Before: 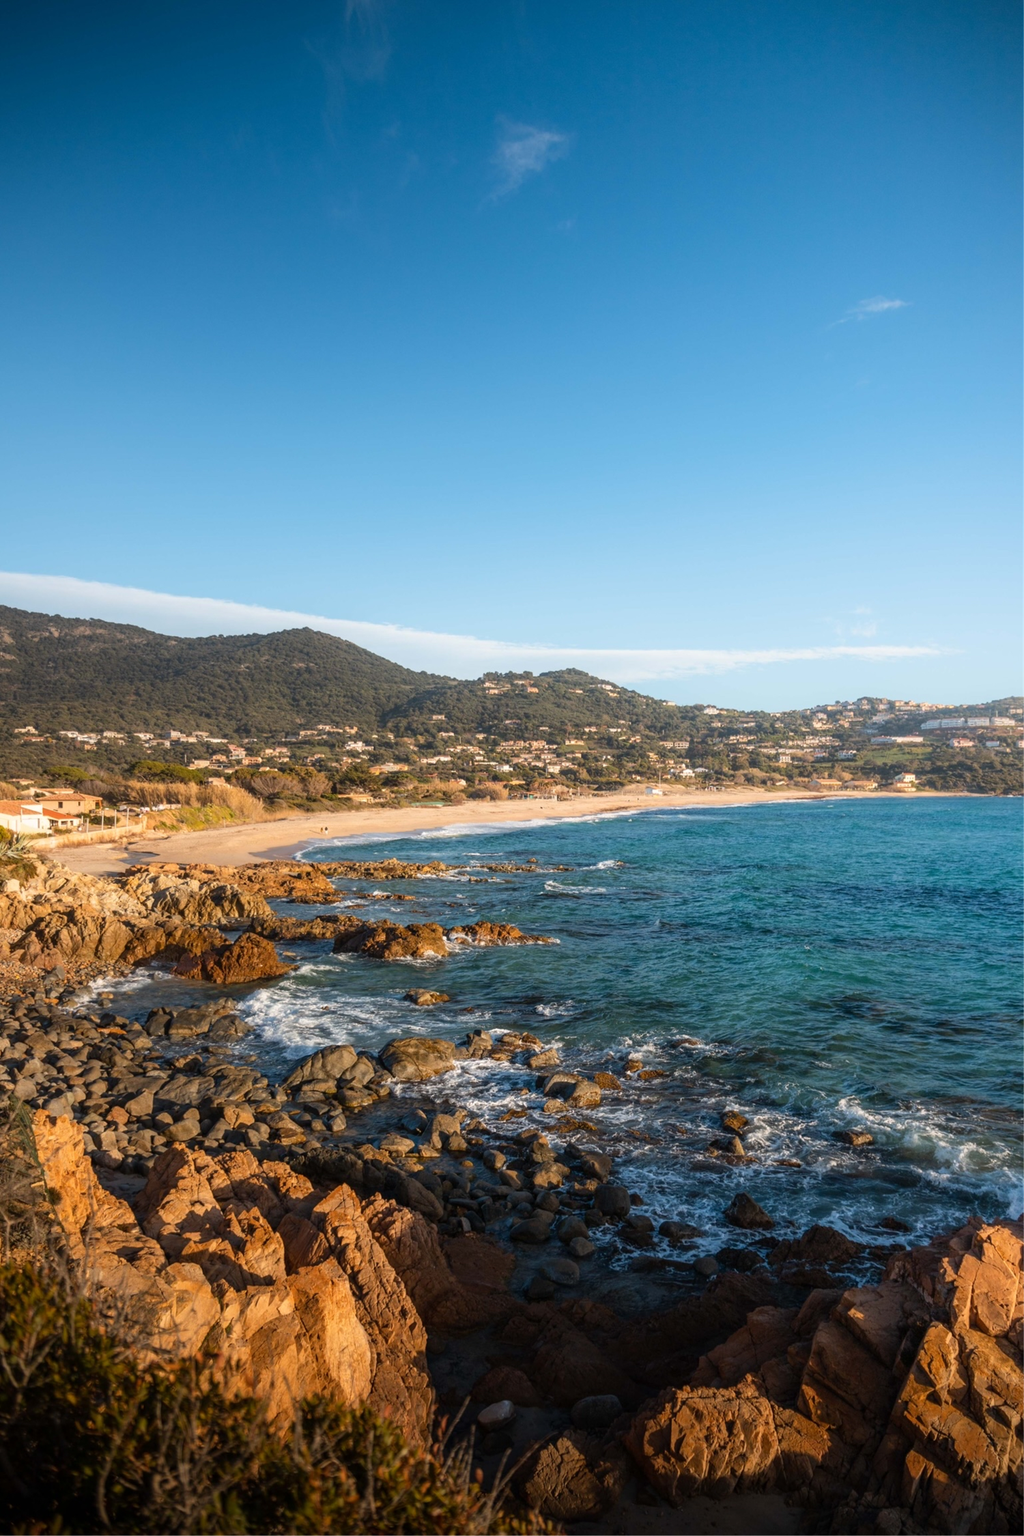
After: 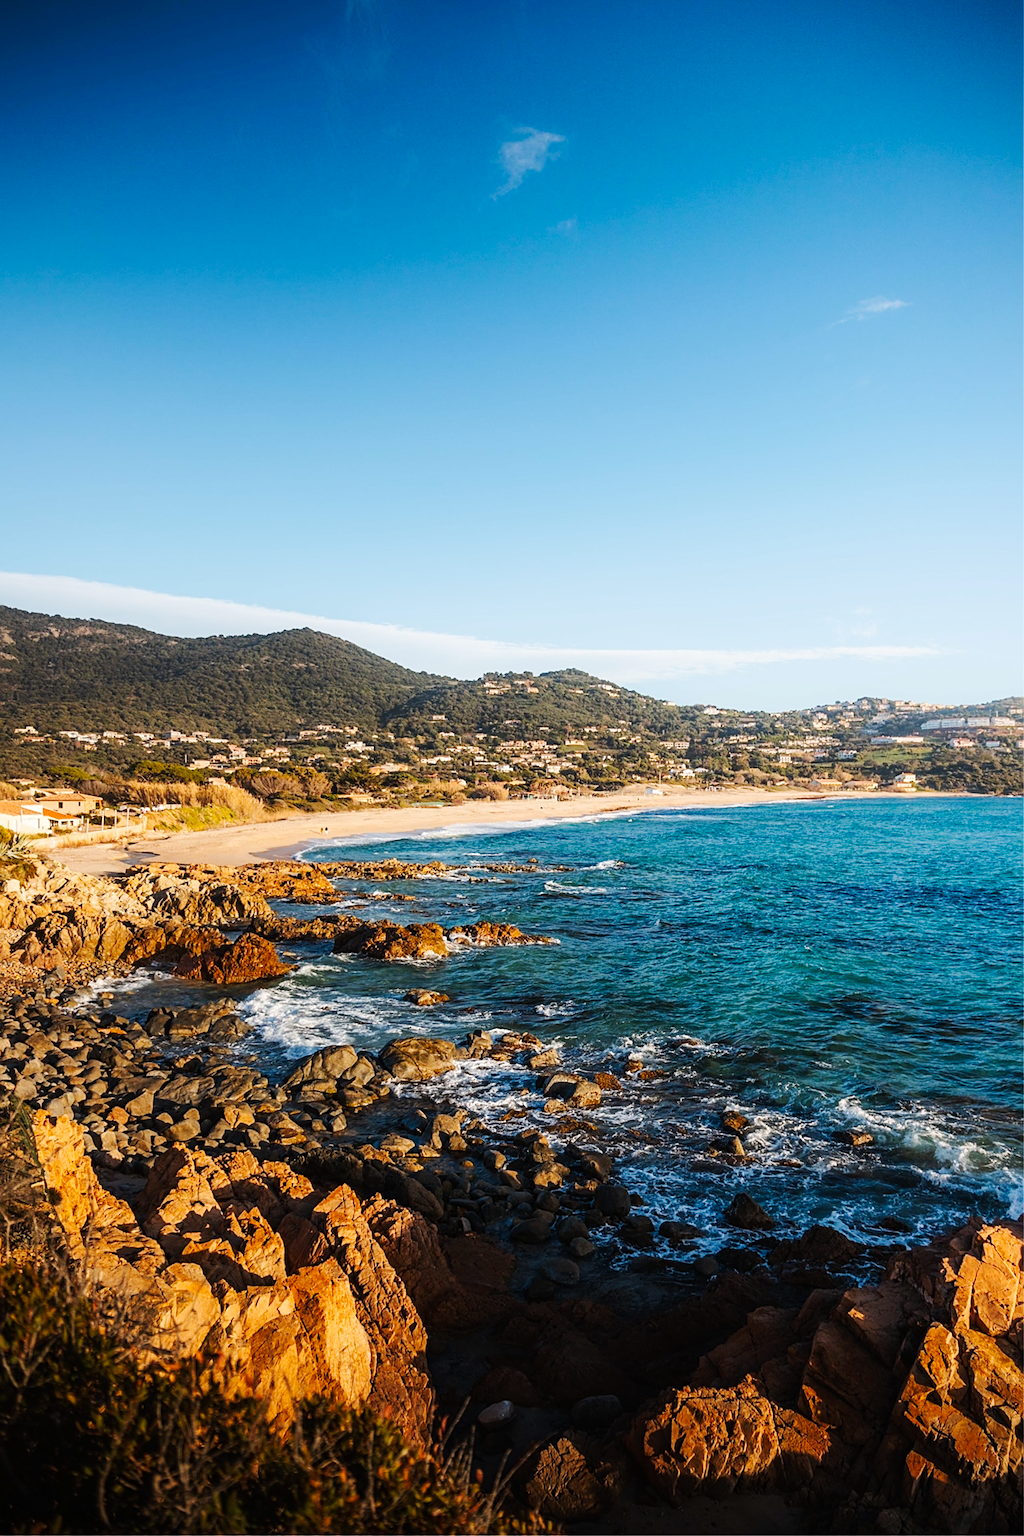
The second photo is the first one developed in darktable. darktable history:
tone curve: curves: ch0 [(0, 0) (0.003, 0.008) (0.011, 0.011) (0.025, 0.018) (0.044, 0.028) (0.069, 0.039) (0.1, 0.056) (0.136, 0.081) (0.177, 0.118) (0.224, 0.164) (0.277, 0.223) (0.335, 0.3) (0.399, 0.399) (0.468, 0.51) (0.543, 0.618) (0.623, 0.71) (0.709, 0.79) (0.801, 0.865) (0.898, 0.93) (1, 1)], preserve colors none
sharpen: on, module defaults
white balance: emerald 1
